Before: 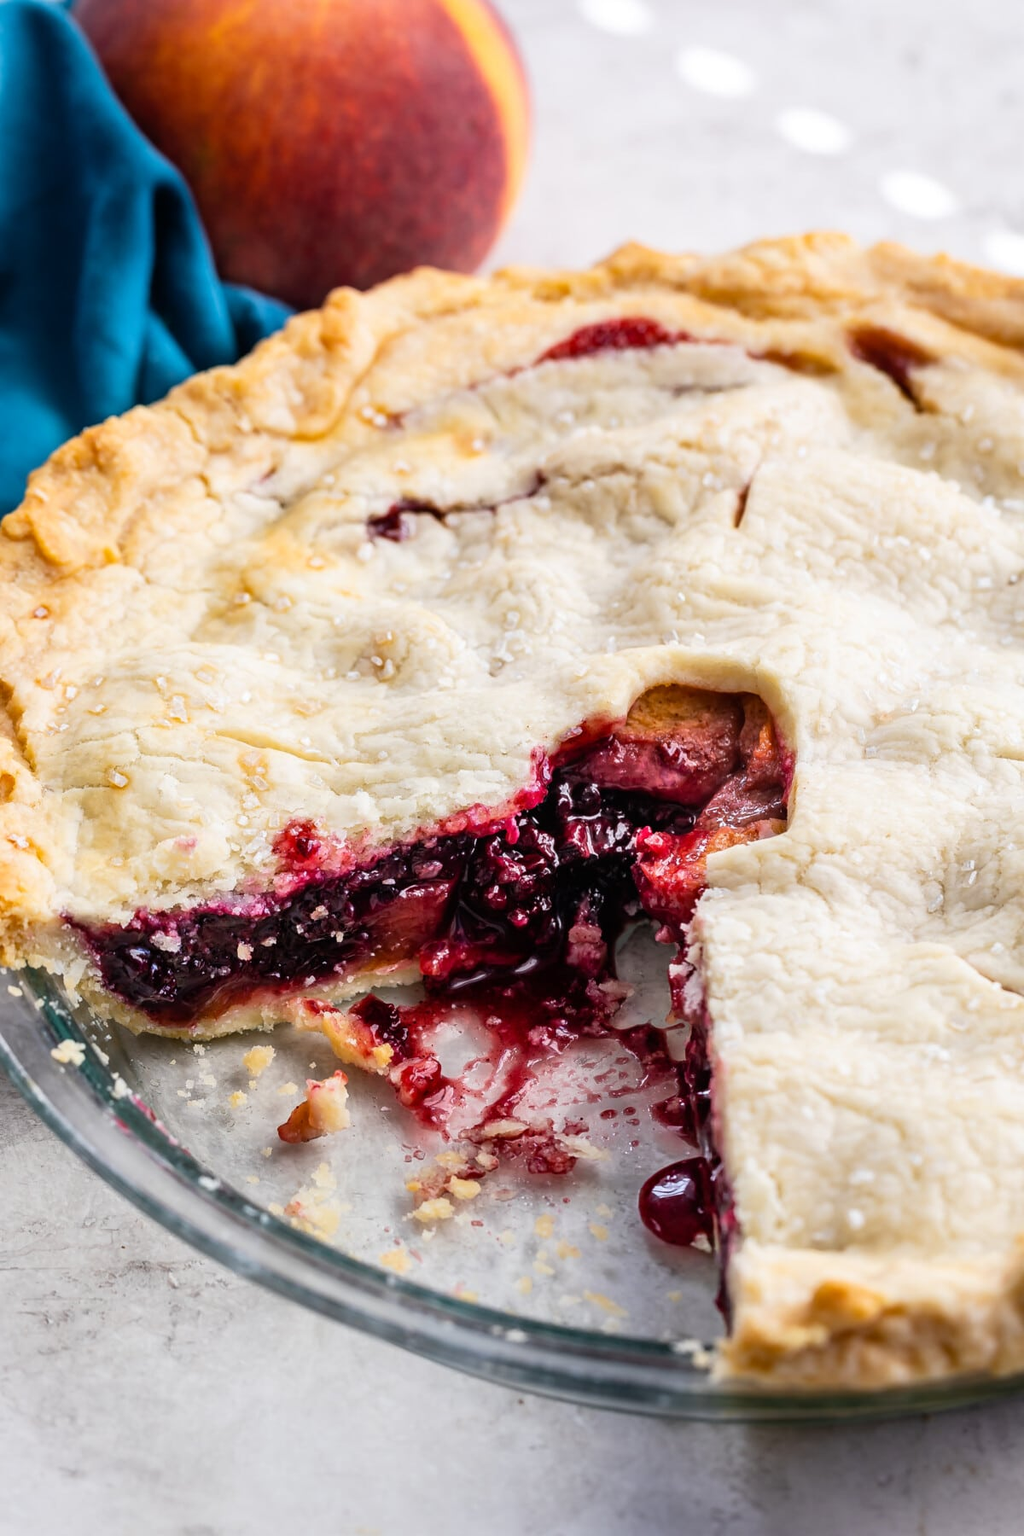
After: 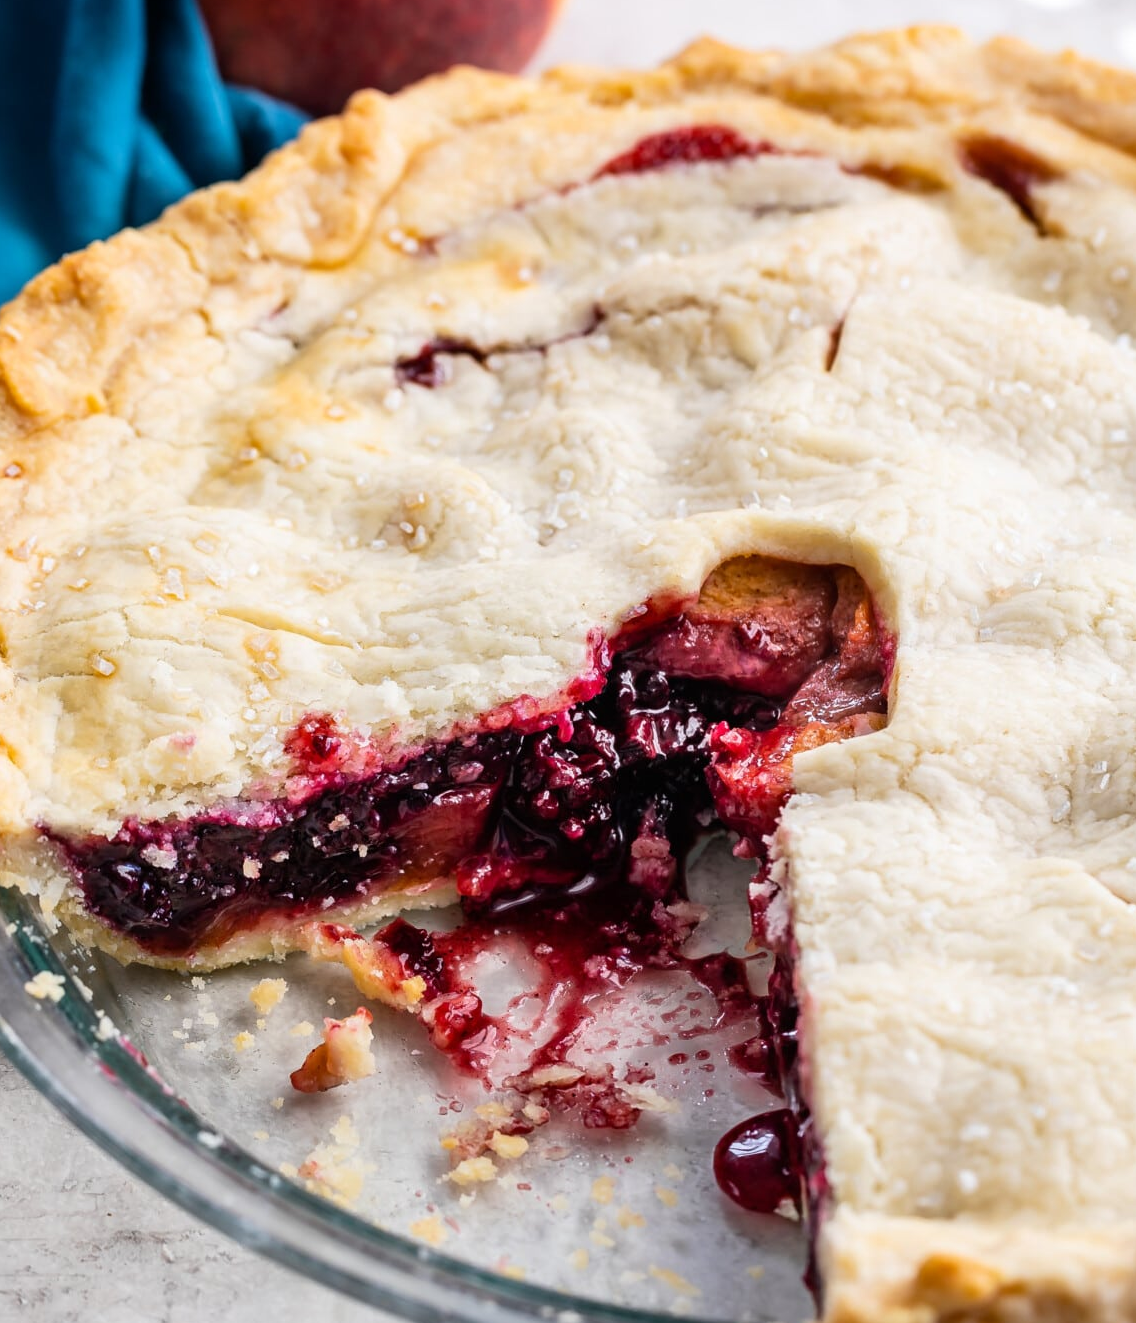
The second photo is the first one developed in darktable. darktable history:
crop and rotate: left 2.998%, top 13.774%, right 2.259%, bottom 12.671%
